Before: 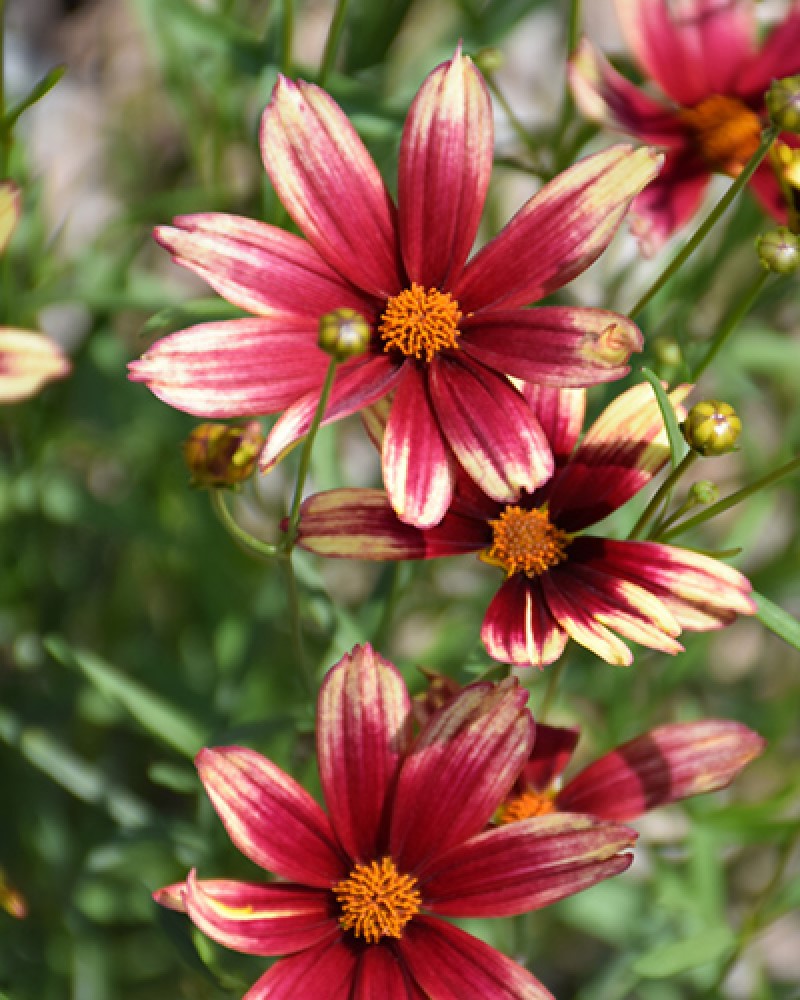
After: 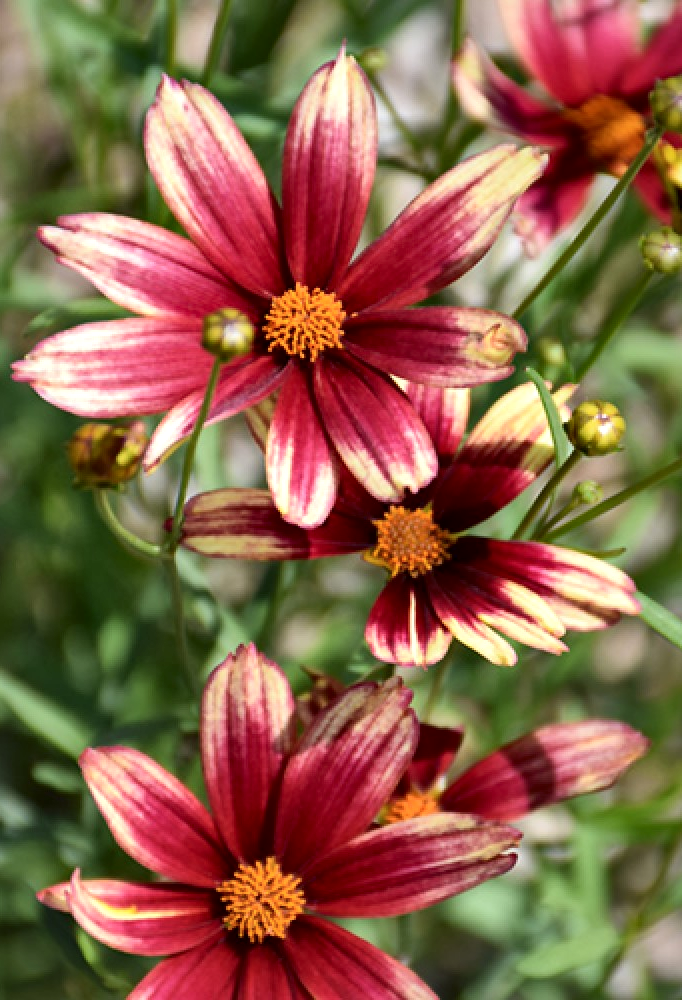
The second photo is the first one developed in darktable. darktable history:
local contrast: mode bilateral grid, contrast 20, coarseness 51, detail 173%, midtone range 0.2
crop and rotate: left 14.744%
shadows and highlights: shadows 25.07, highlights -23.28
